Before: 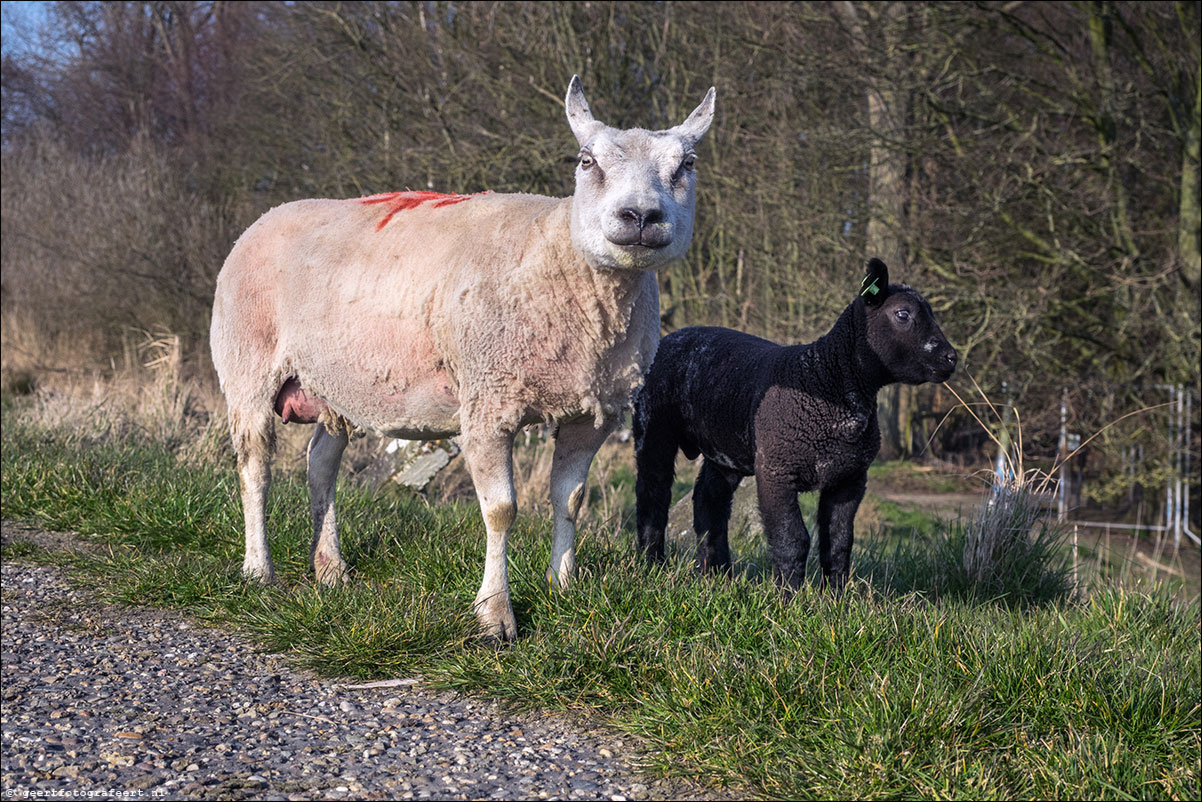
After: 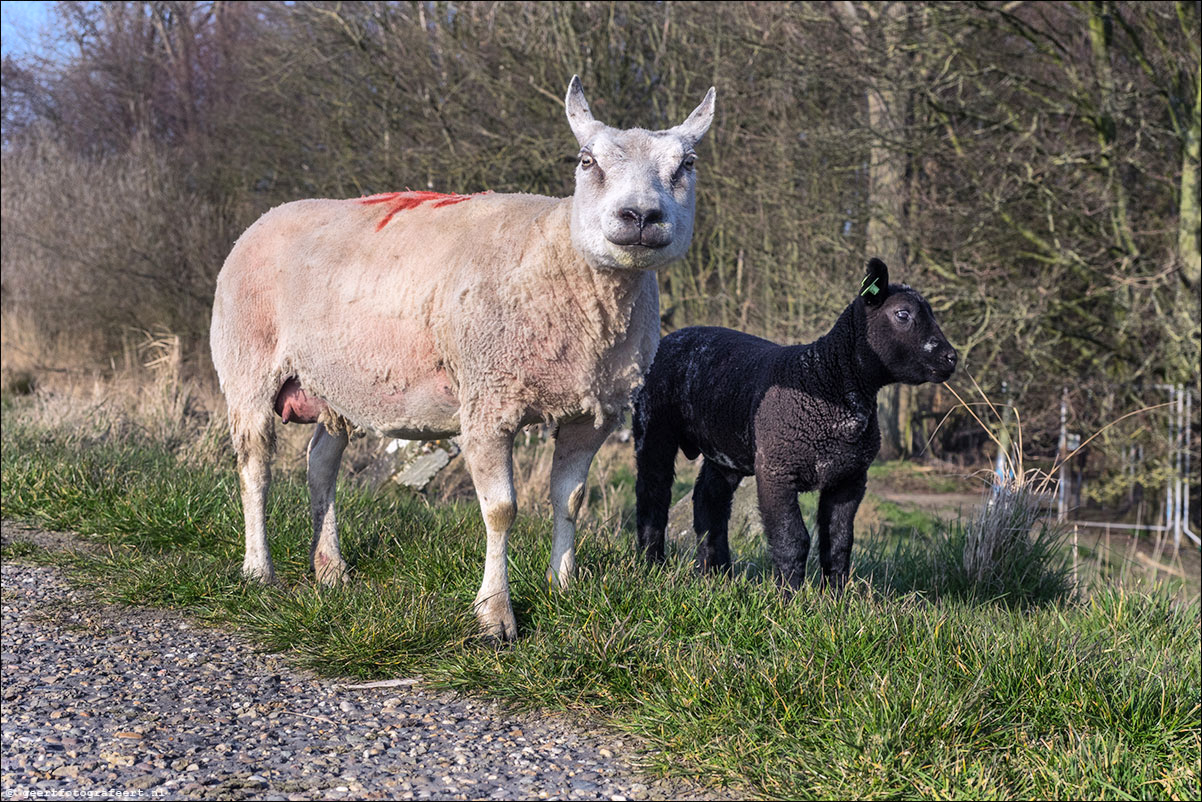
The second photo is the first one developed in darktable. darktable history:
shadows and highlights: shadows 47.34, highlights -42.08, soften with gaussian
